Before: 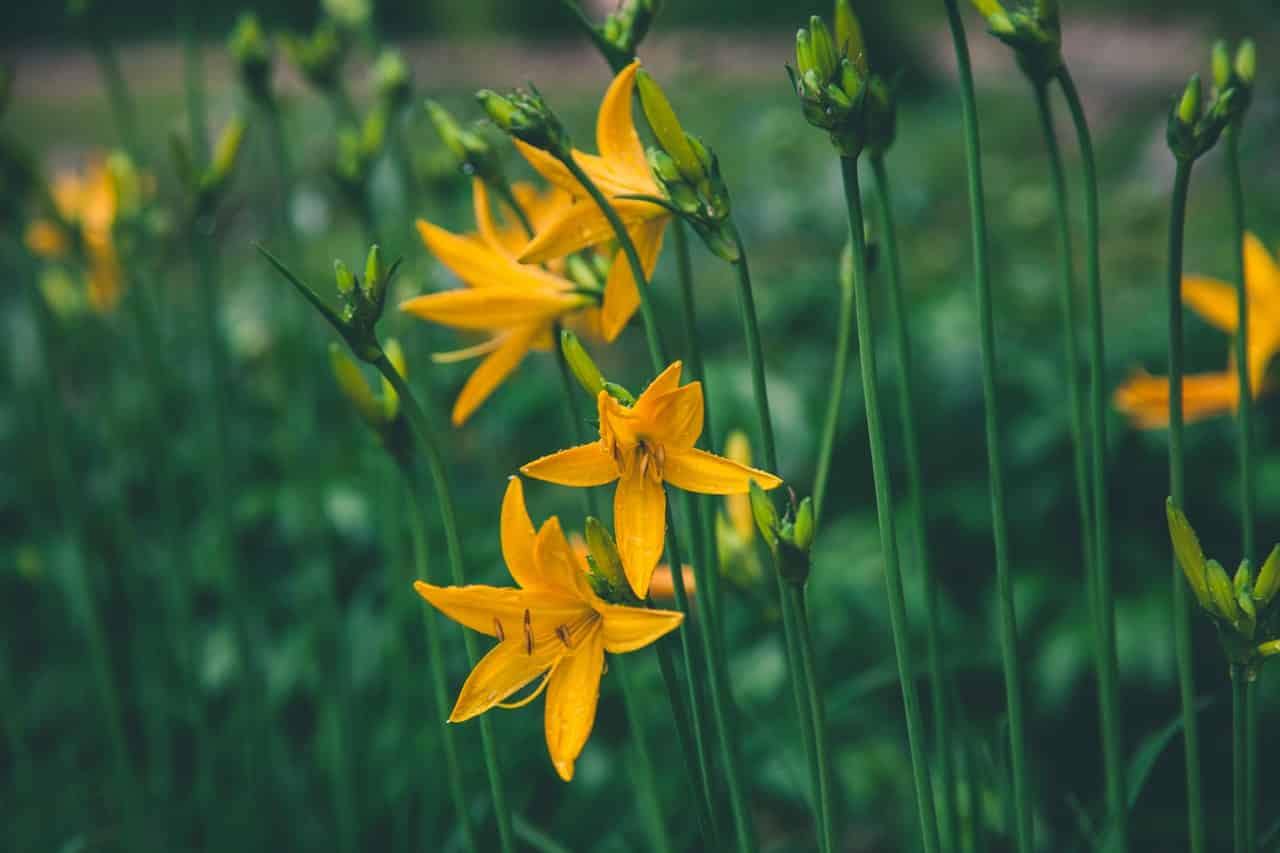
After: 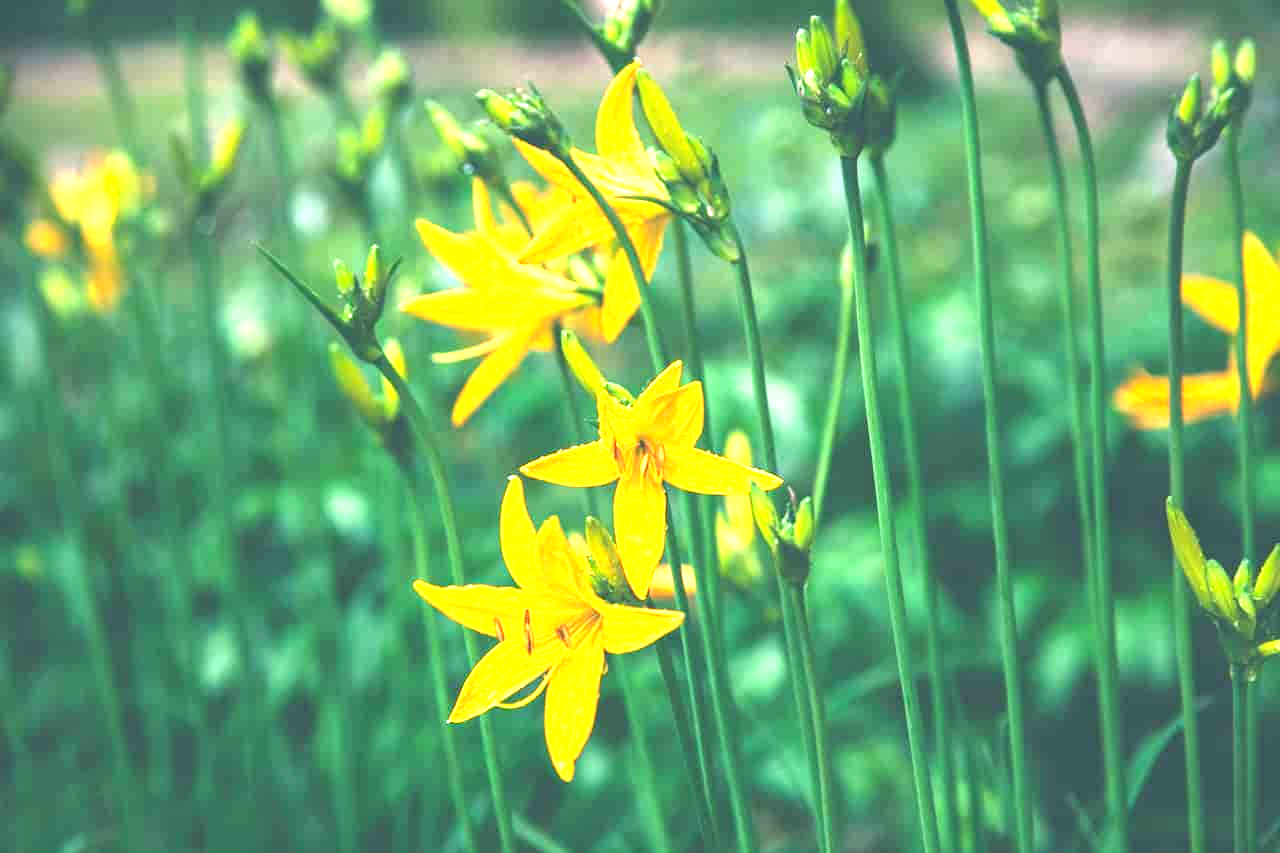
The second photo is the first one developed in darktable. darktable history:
exposure: exposure 2.038 EV, compensate highlight preservation false
